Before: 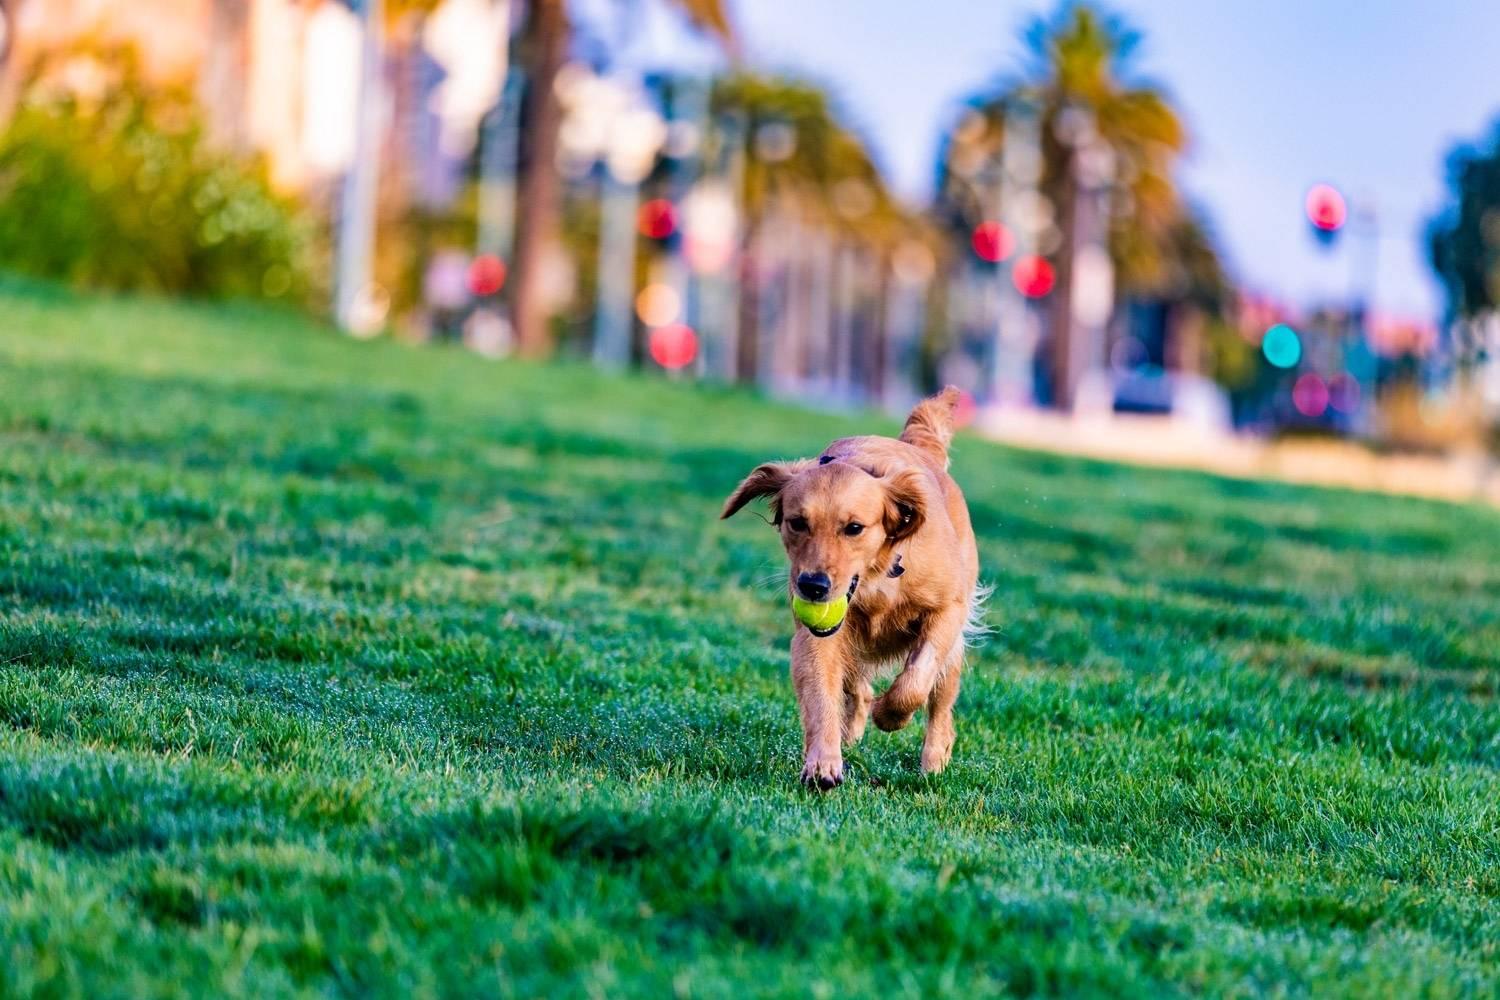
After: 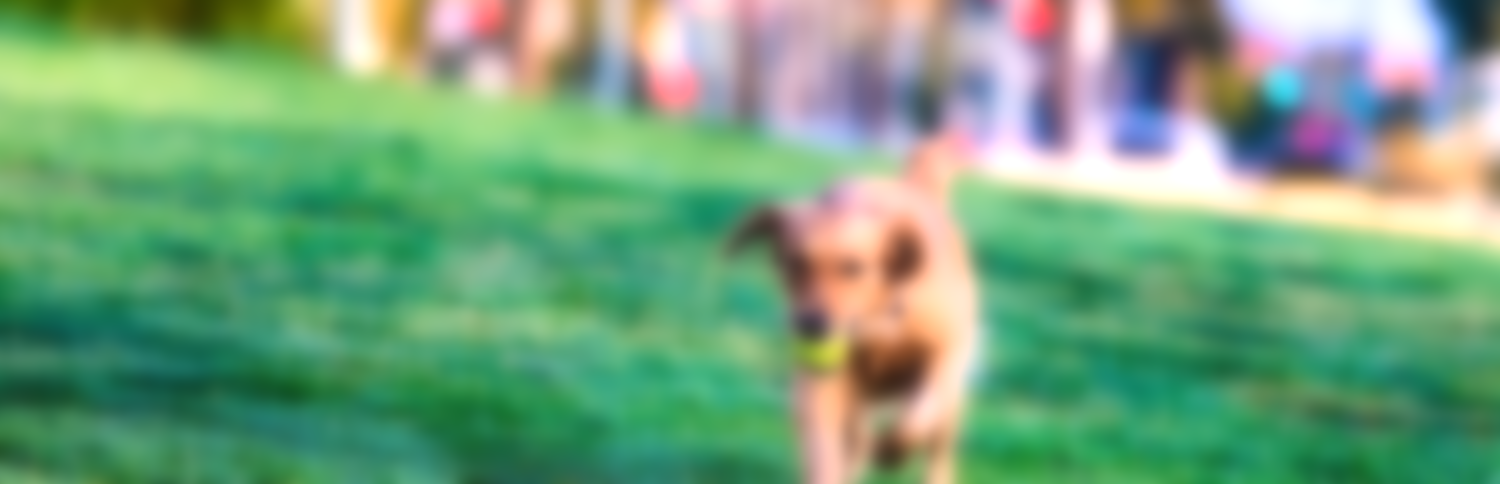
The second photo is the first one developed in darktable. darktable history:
tone equalizer: -8 EV 0.001 EV, -7 EV -0.002 EV, -6 EV 0.002 EV, -5 EV -0.03 EV, -4 EV -0.116 EV, -3 EV -0.169 EV, -2 EV 0.24 EV, -1 EV 0.702 EV, +0 EV 0.493 EV
crop and rotate: top 26.056%, bottom 25.543%
lowpass: on, module defaults
